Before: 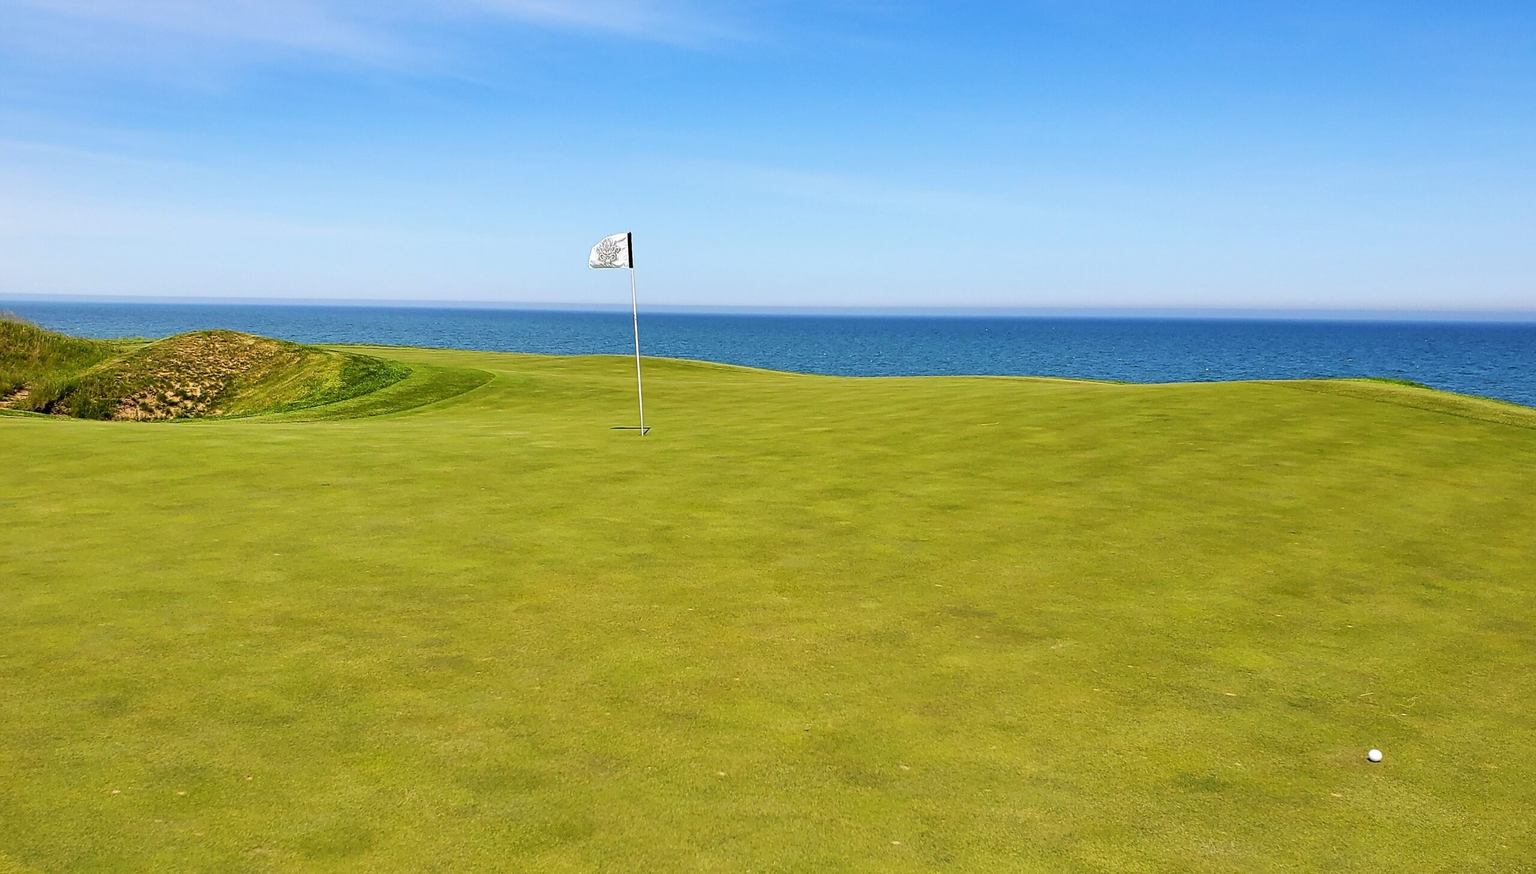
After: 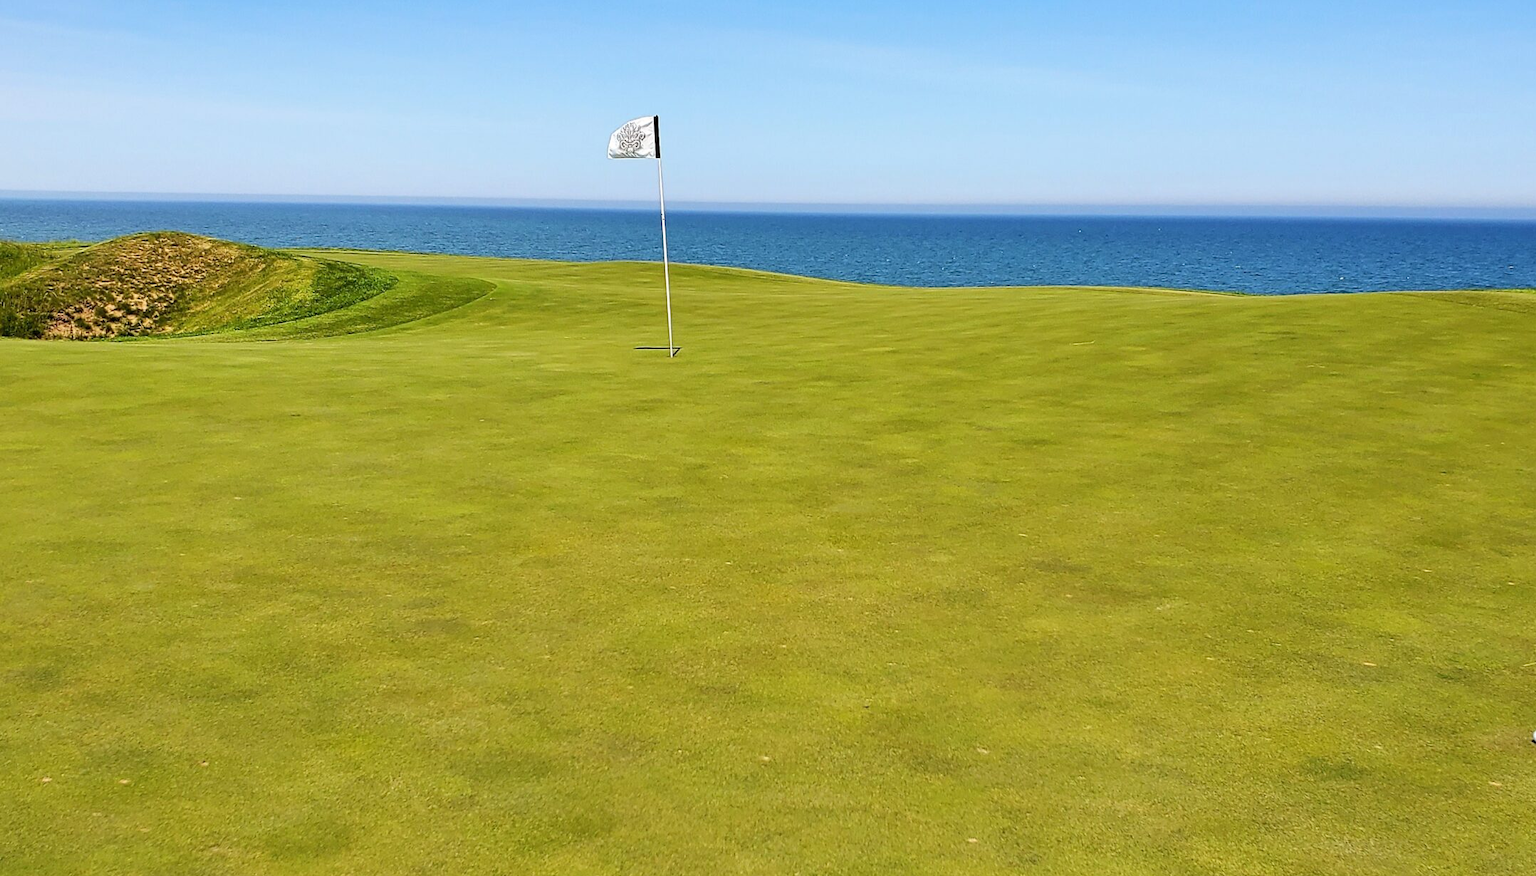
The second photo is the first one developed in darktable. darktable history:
crop and rotate: left 5.025%, top 15.462%, right 10.705%
